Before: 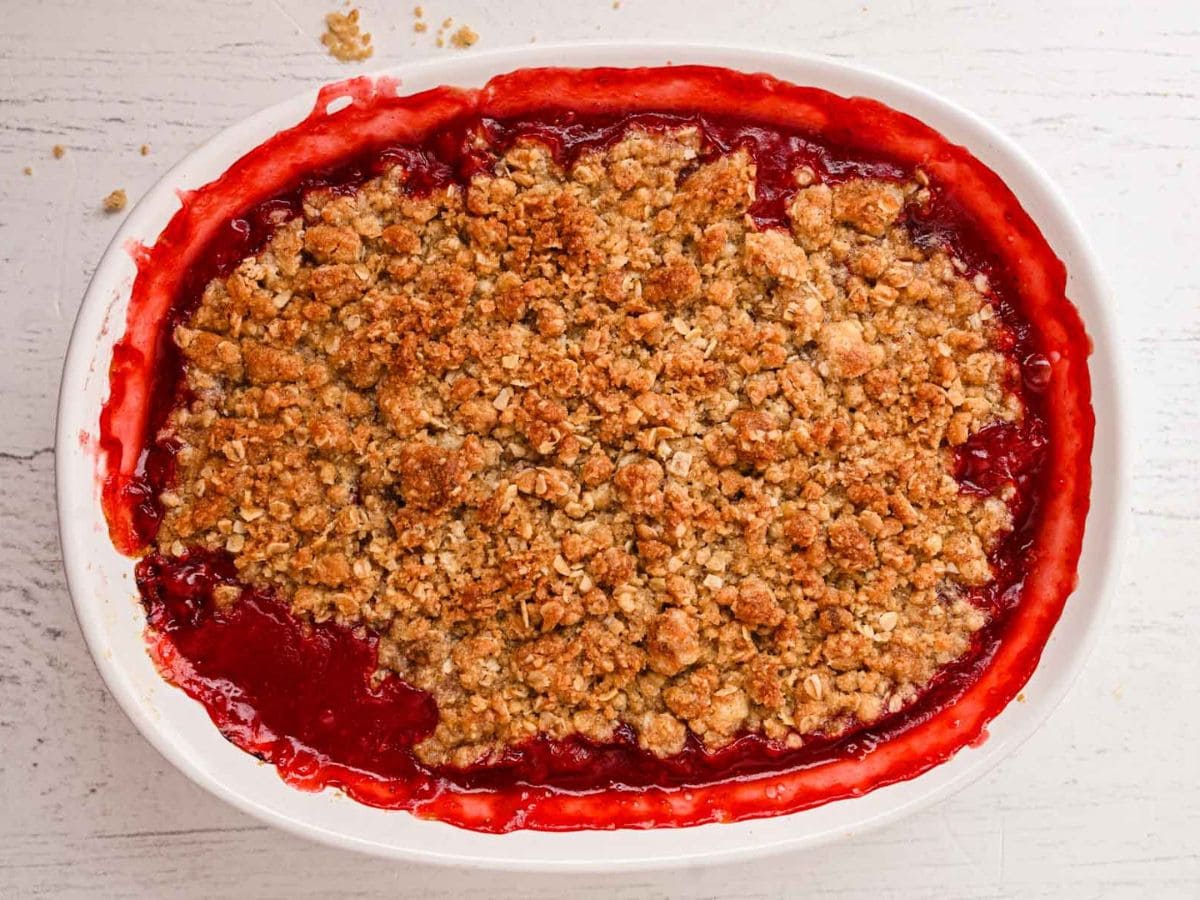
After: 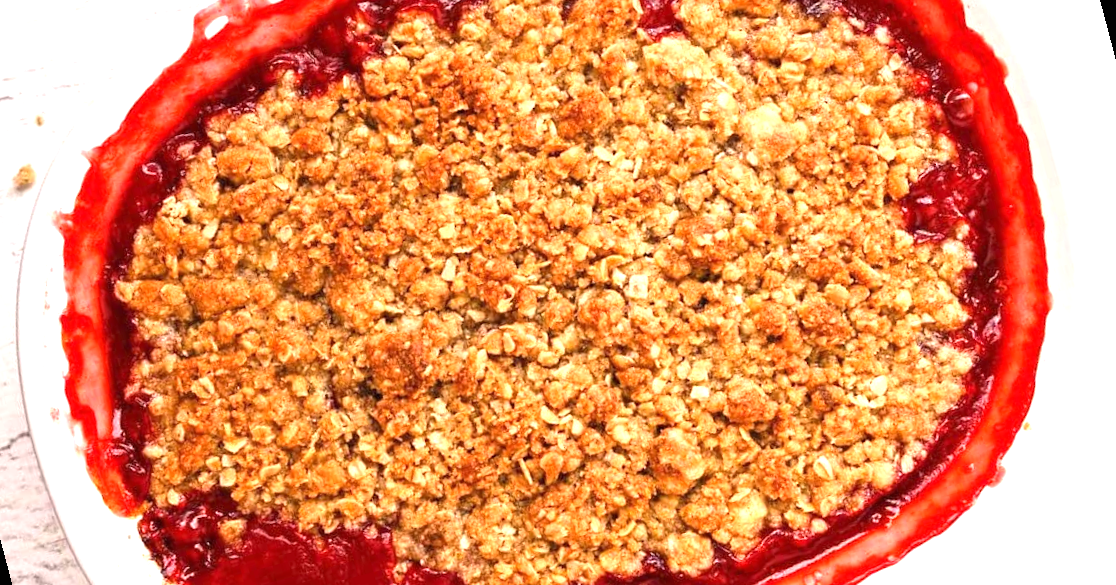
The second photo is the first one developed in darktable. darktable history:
rotate and perspective: rotation -14.8°, crop left 0.1, crop right 0.903, crop top 0.25, crop bottom 0.748
exposure: black level correction 0, exposure 1.1 EV, compensate exposure bias true, compensate highlight preservation false
